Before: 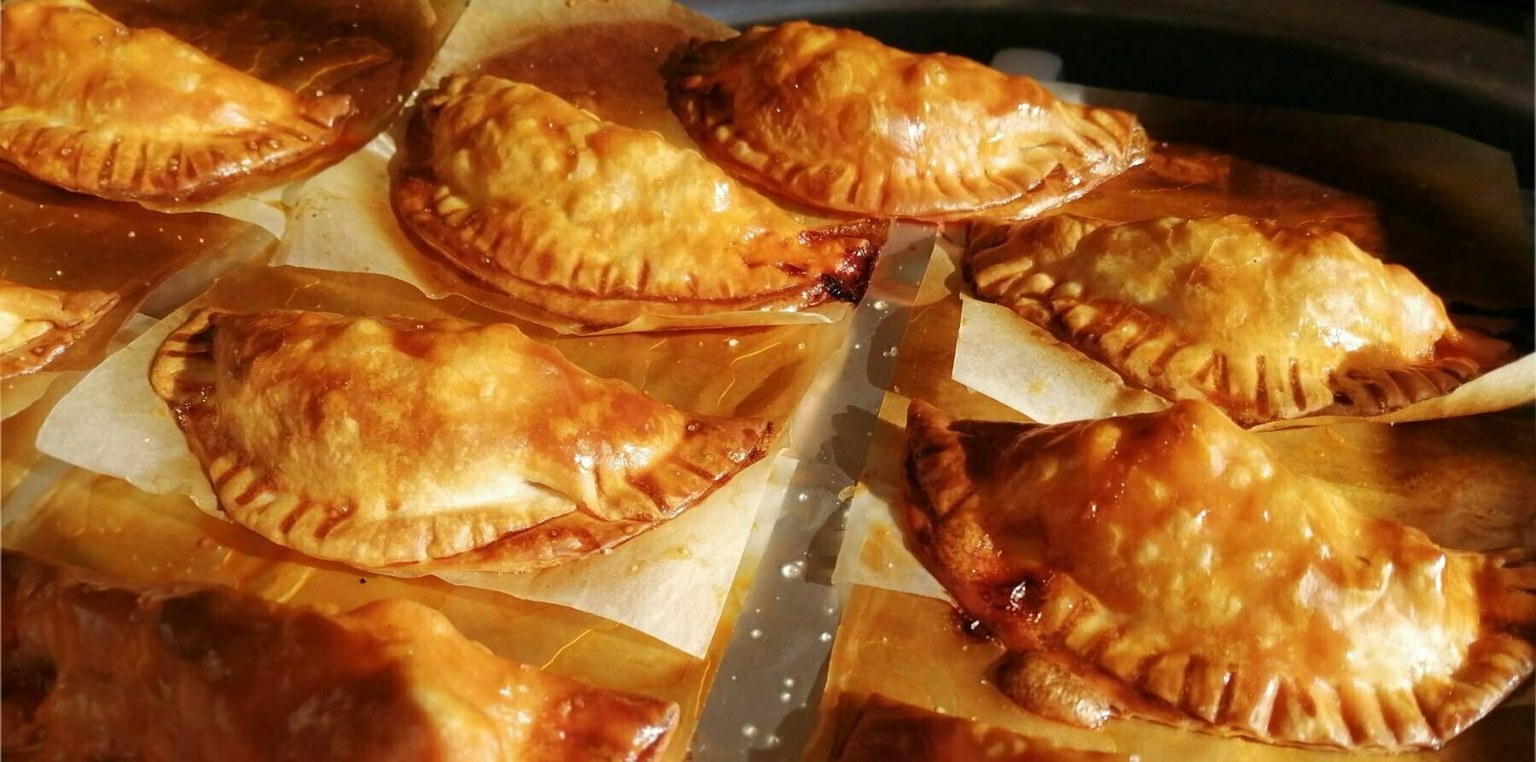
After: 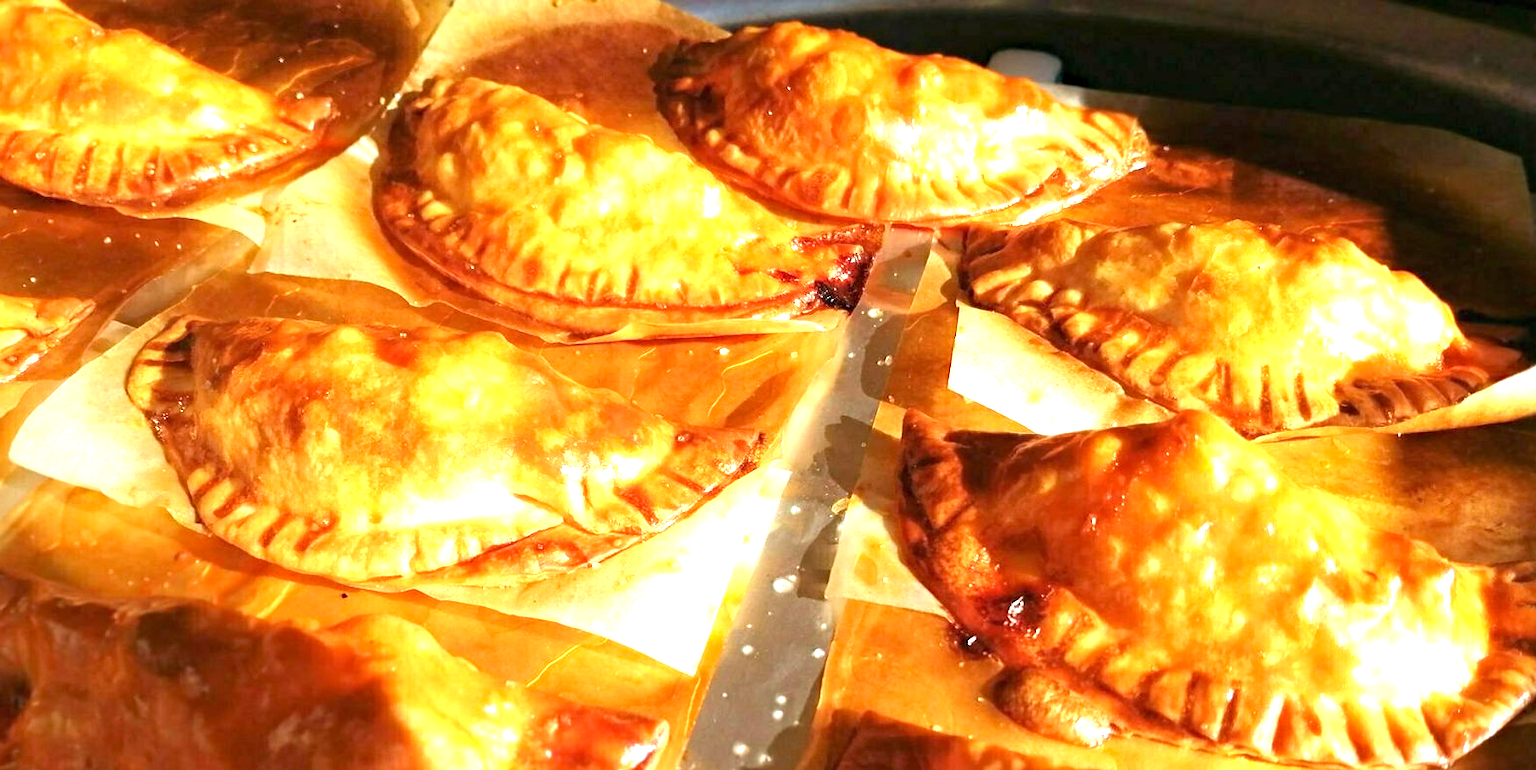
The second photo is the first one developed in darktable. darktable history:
haze removal: compatibility mode true, adaptive false
crop and rotate: left 1.774%, right 0.633%, bottom 1.28%
exposure: black level correction 0, exposure 1.45 EV, compensate exposure bias true, compensate highlight preservation false
